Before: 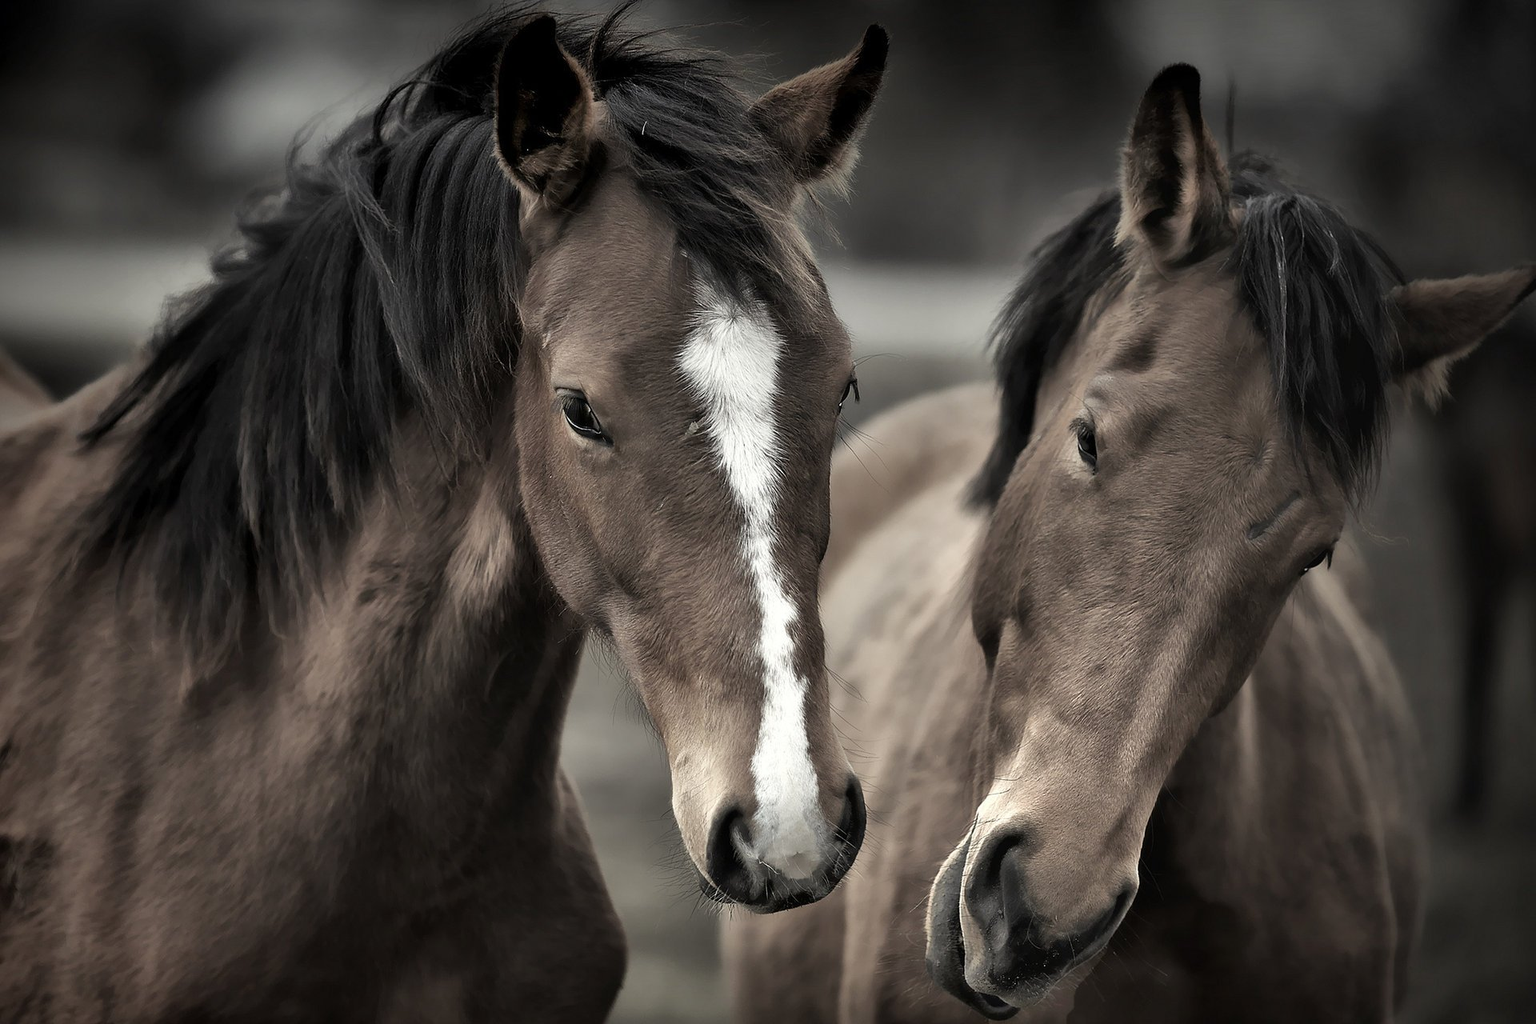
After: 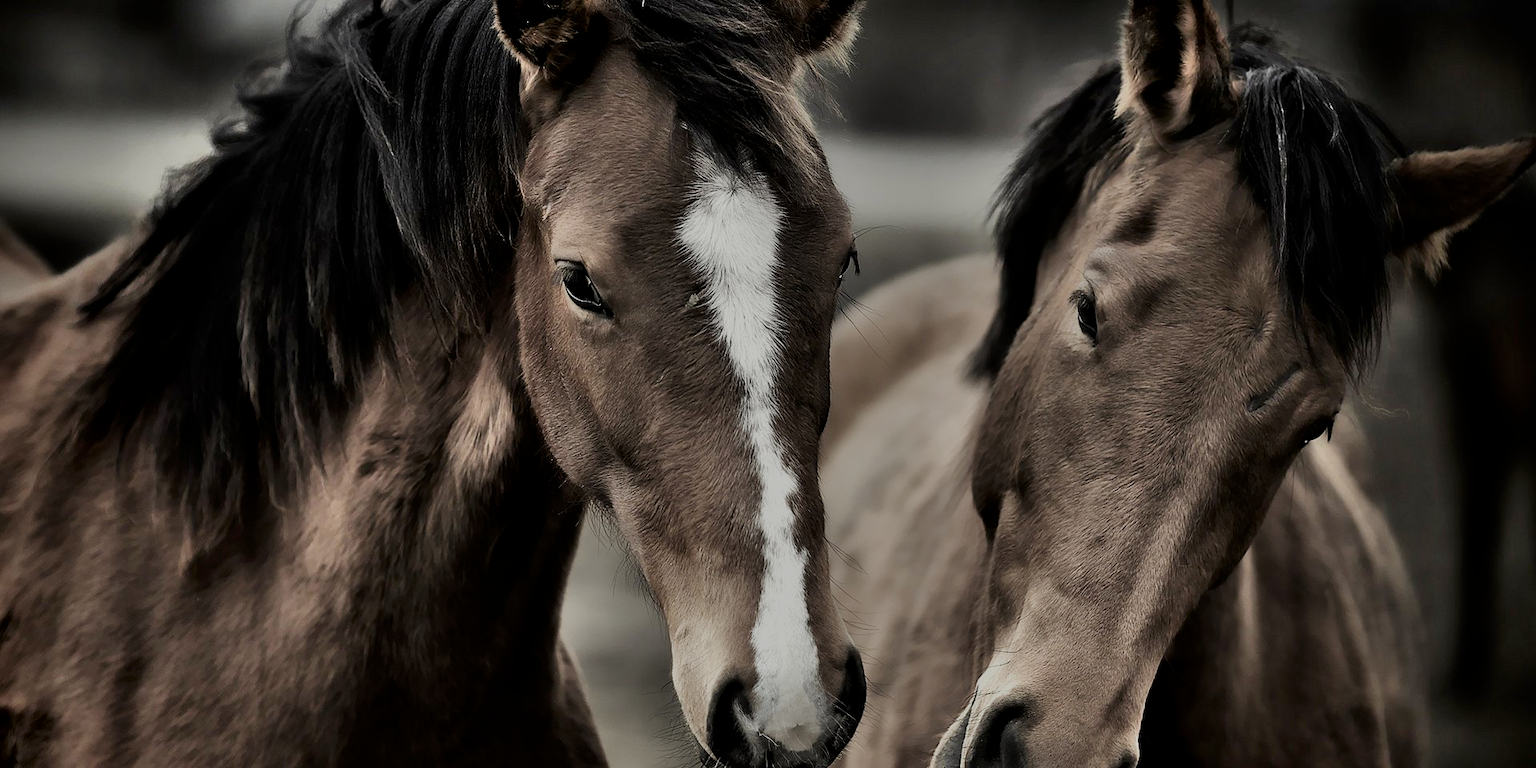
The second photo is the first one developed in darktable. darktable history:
contrast brightness saturation: brightness -0.2, saturation 0.08
shadows and highlights: soften with gaussian
crop and rotate: top 12.5%, bottom 12.5%
filmic rgb: black relative exposure -6.98 EV, white relative exposure 5.63 EV, hardness 2.86
